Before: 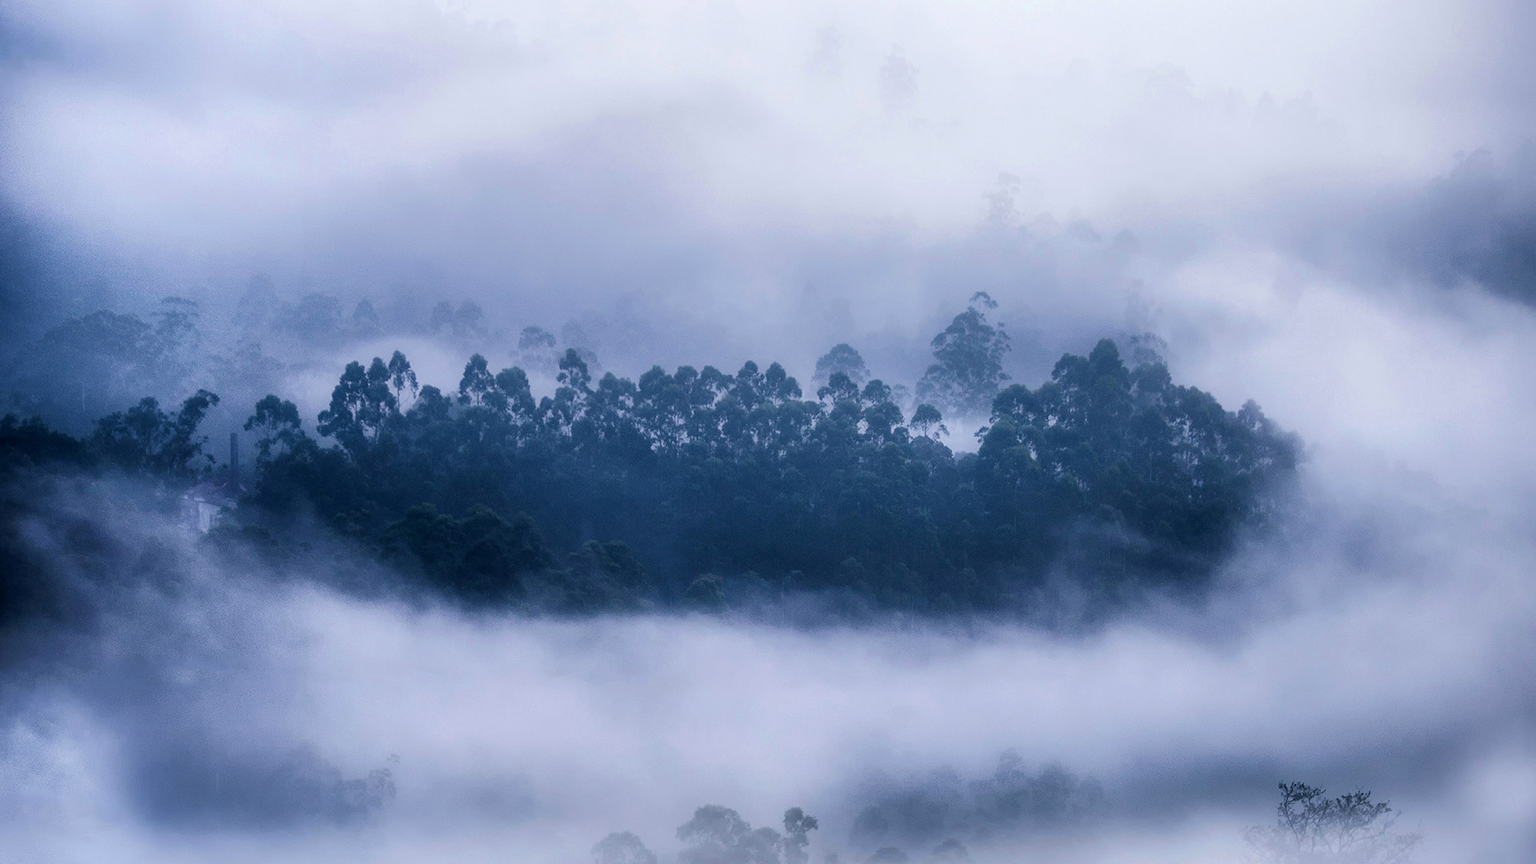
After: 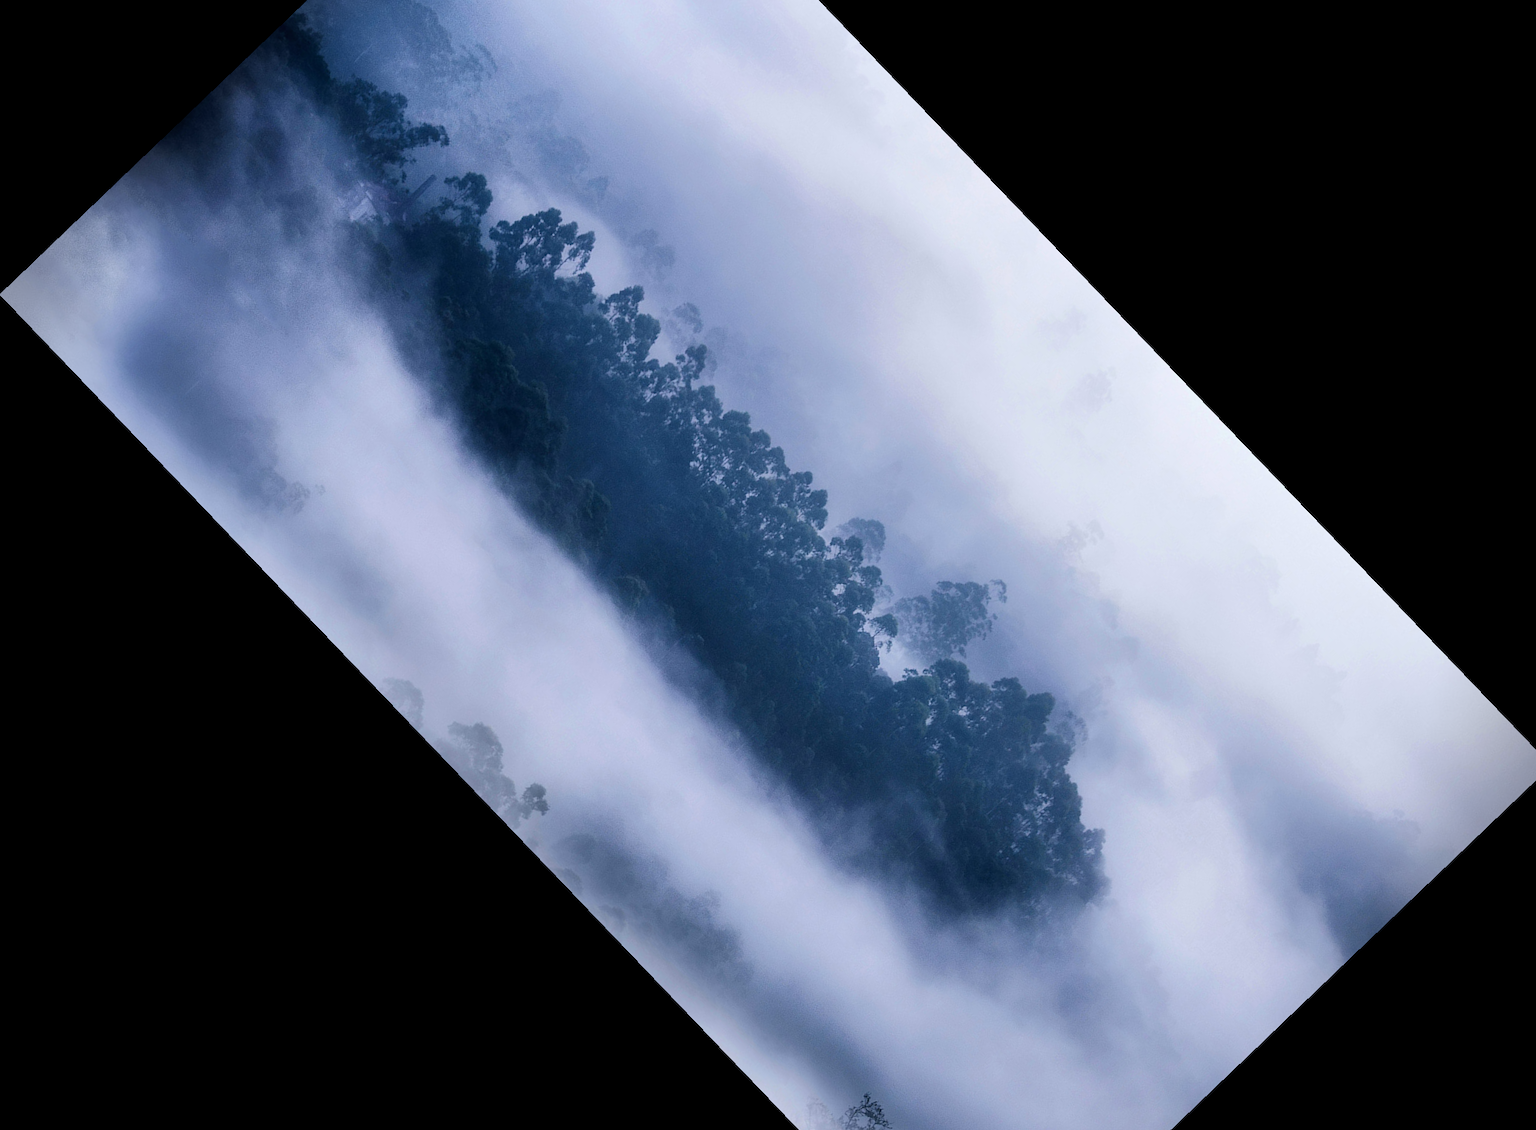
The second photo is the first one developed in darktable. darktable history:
vignetting: fall-off start 88.03%, fall-off radius 24.9%
crop and rotate: angle -46.26°, top 16.234%, right 0.912%, bottom 11.704%
